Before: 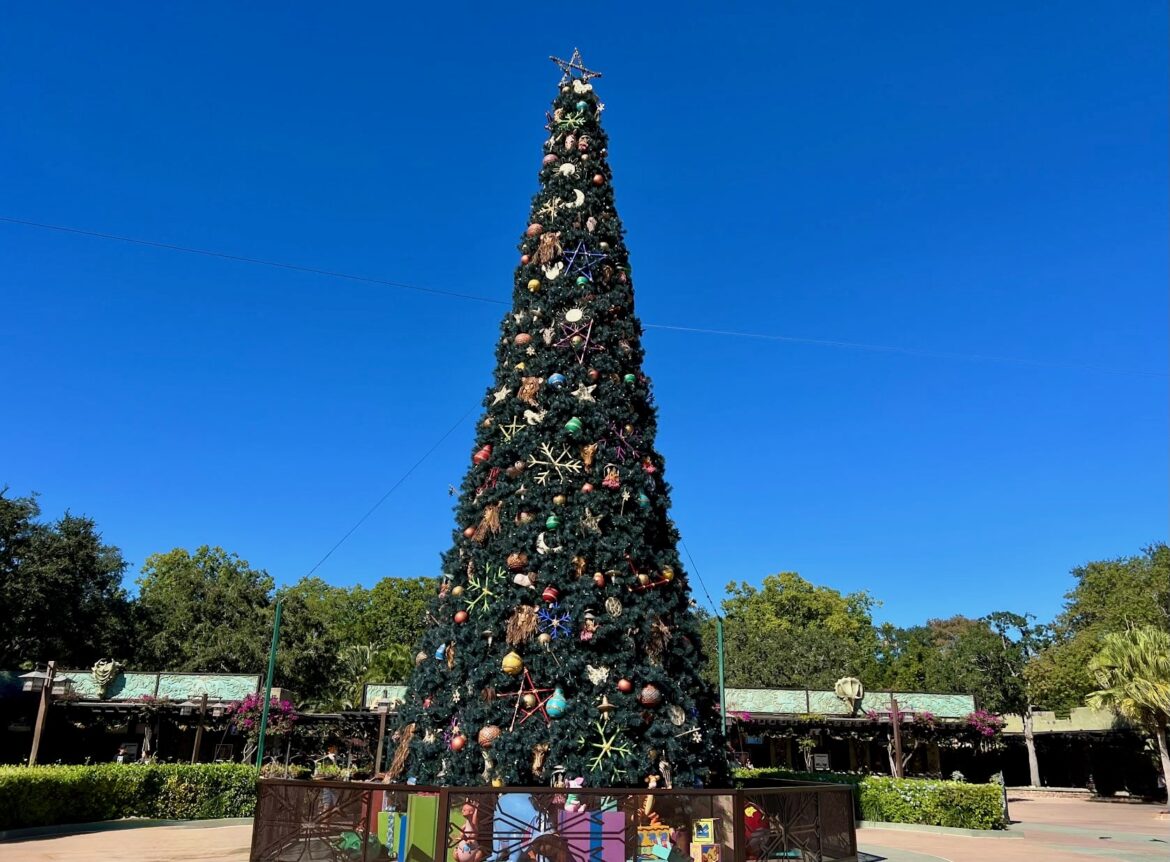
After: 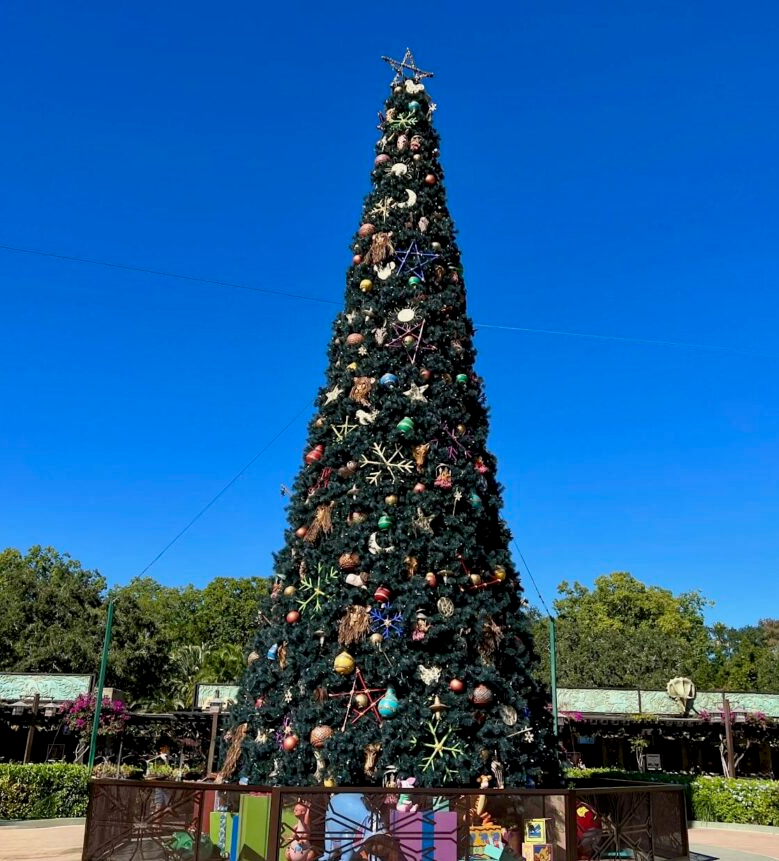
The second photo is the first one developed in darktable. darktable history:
tone equalizer: on, module defaults
crop and rotate: left 14.385%, right 18.948%
